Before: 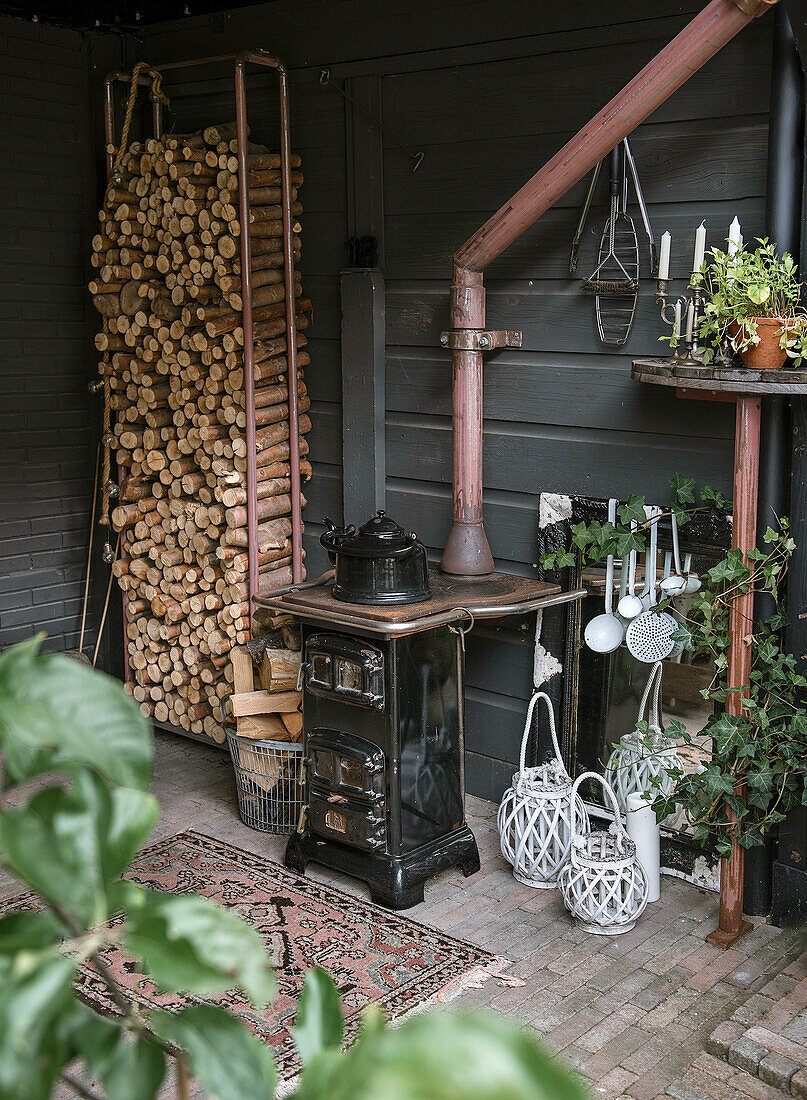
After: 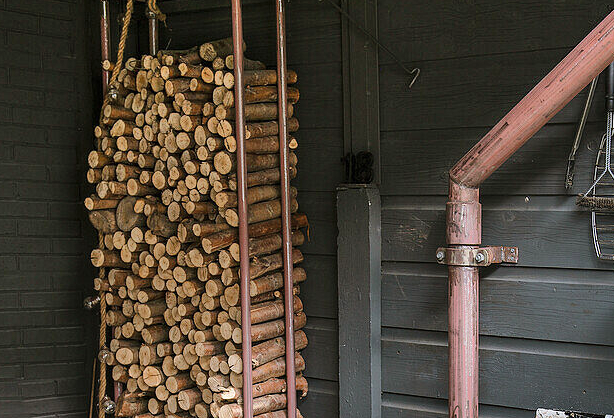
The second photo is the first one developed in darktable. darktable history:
crop: left 0.517%, top 7.639%, right 23.348%, bottom 54.359%
shadows and highlights: shadows 53.22, soften with gaussian
